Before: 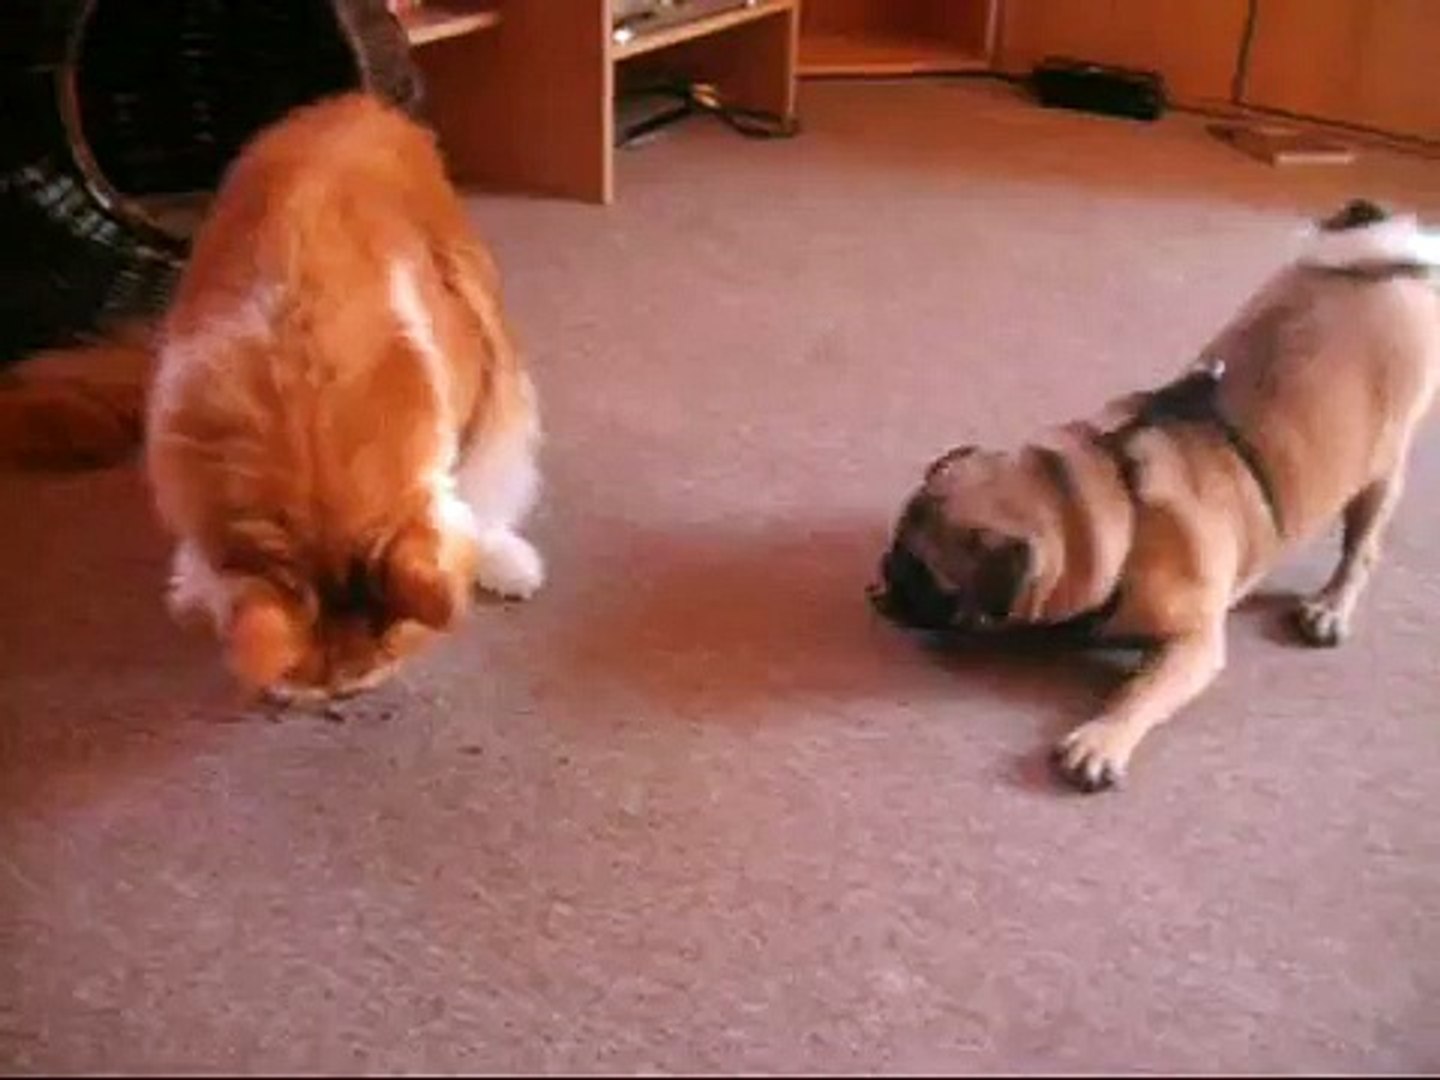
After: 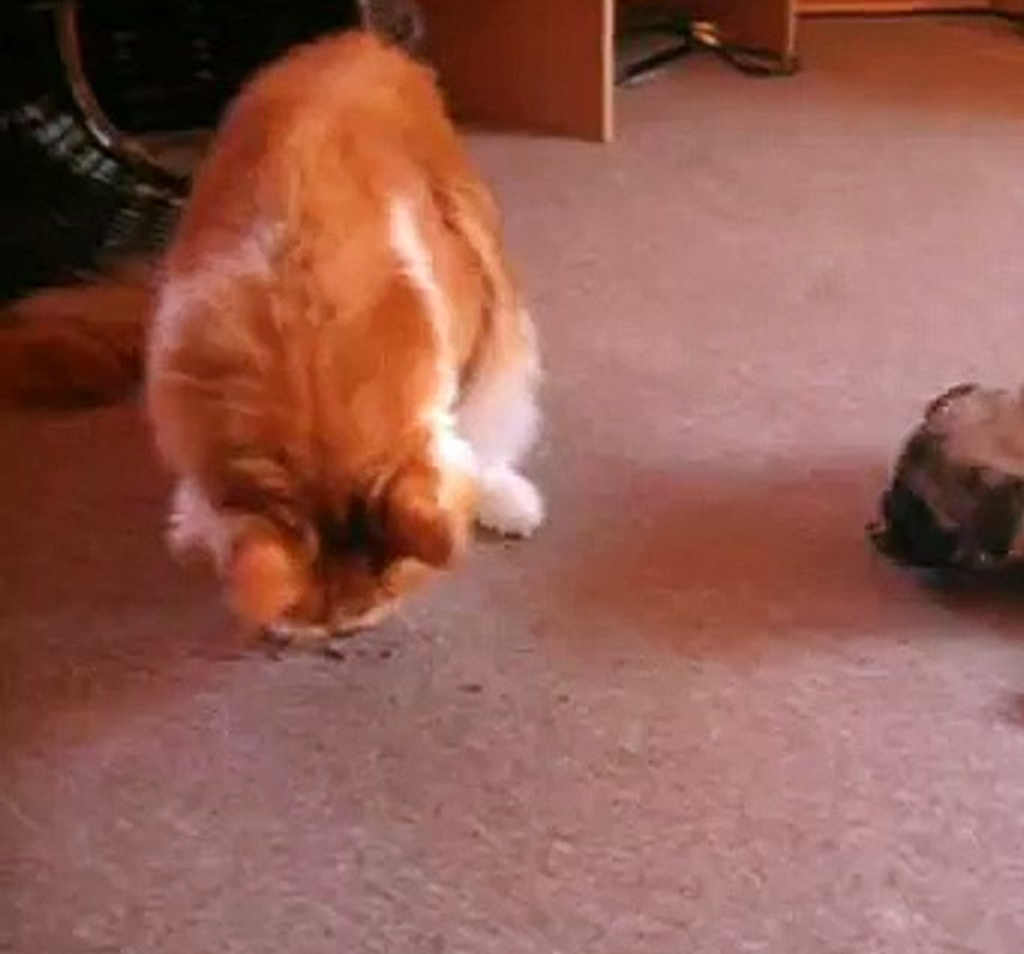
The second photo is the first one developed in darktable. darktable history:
tone equalizer: on, module defaults
crop: top 5.803%, right 27.864%, bottom 5.804%
